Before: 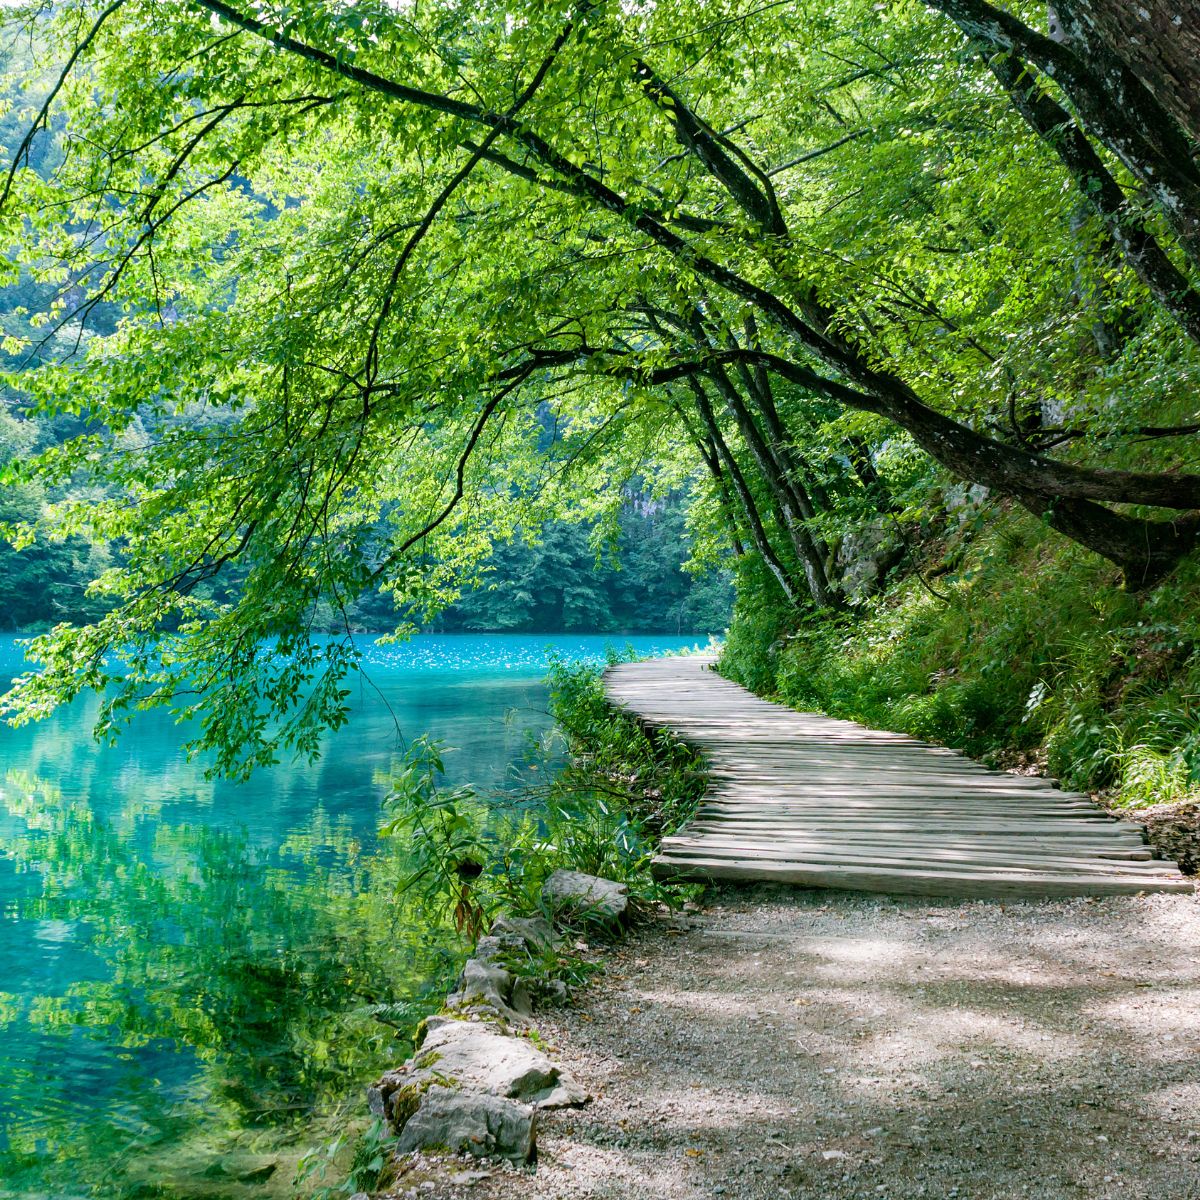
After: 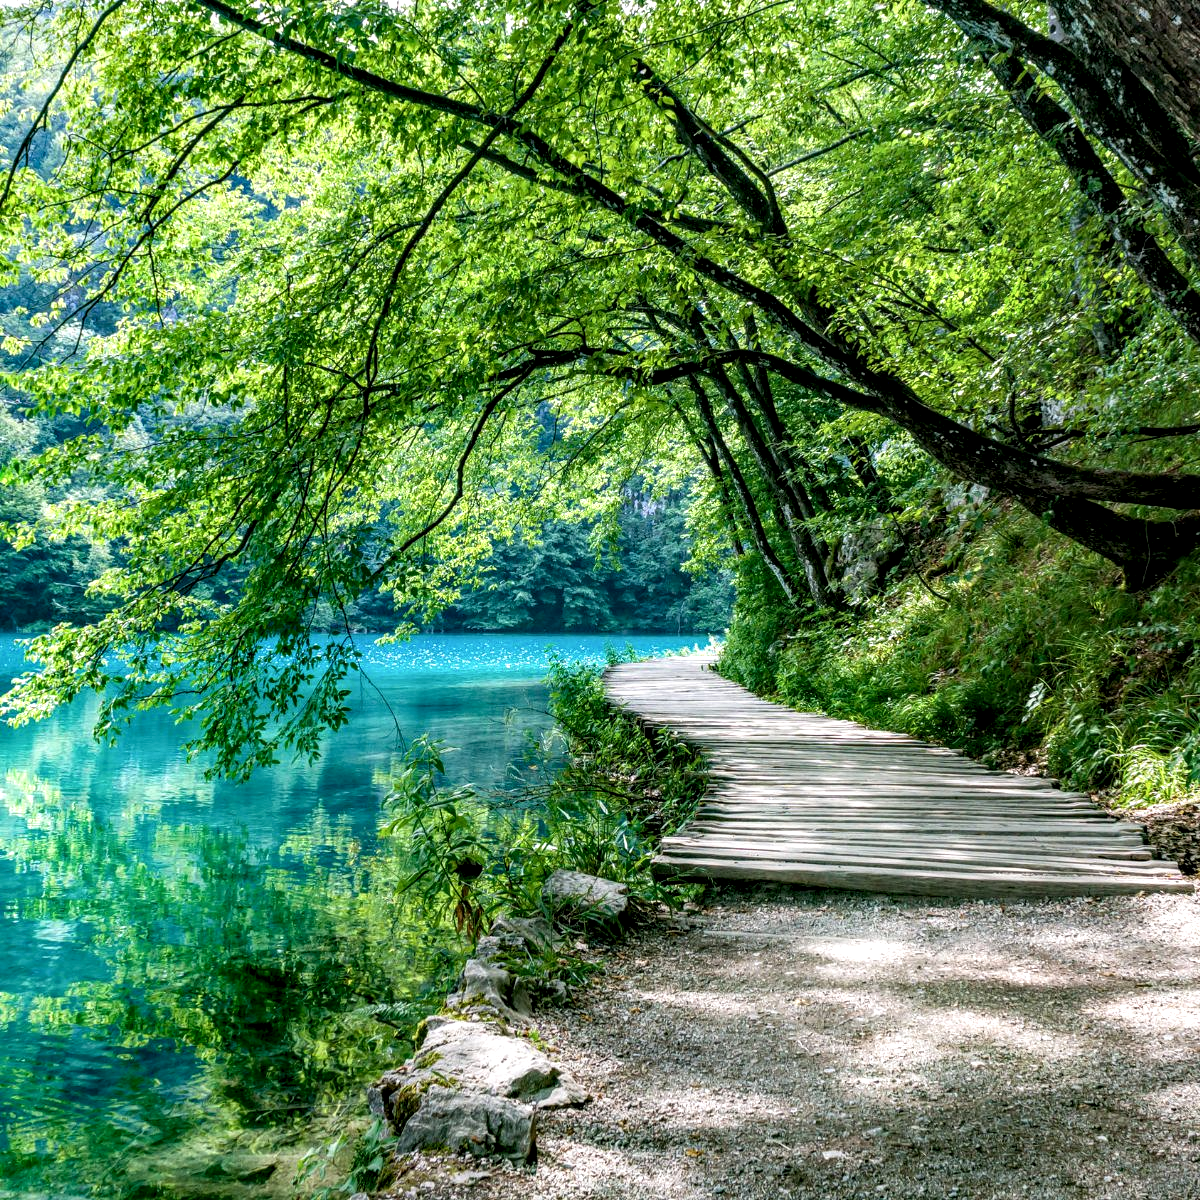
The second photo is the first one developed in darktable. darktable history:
tone equalizer: -8 EV -0.578 EV
local contrast: detail 160%
